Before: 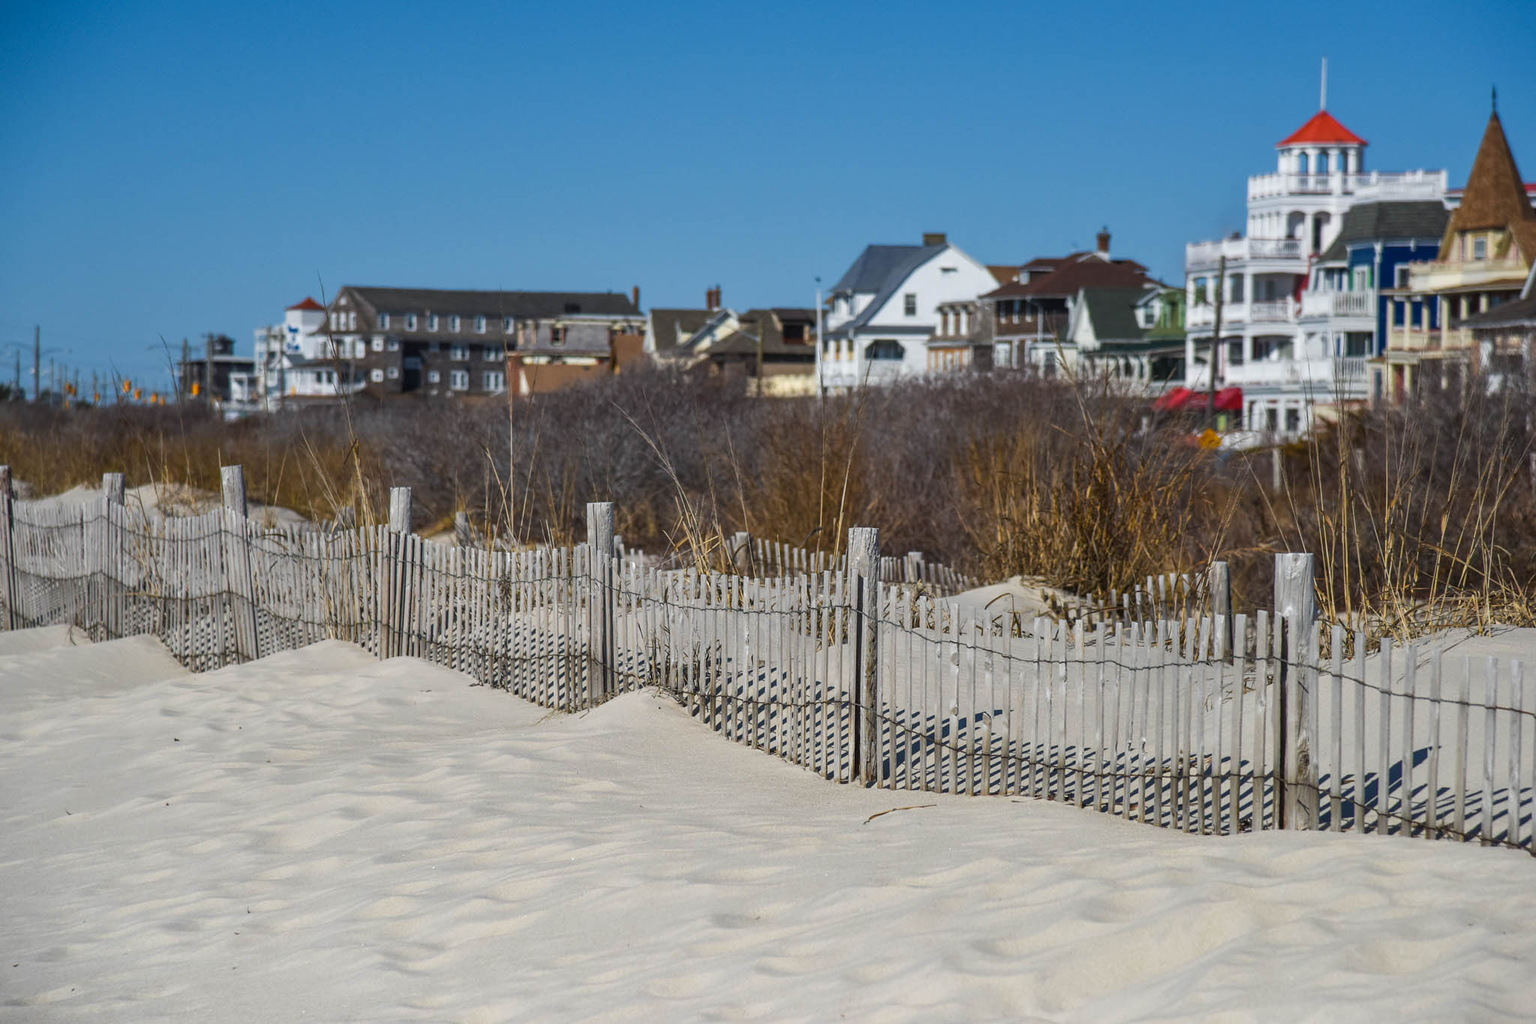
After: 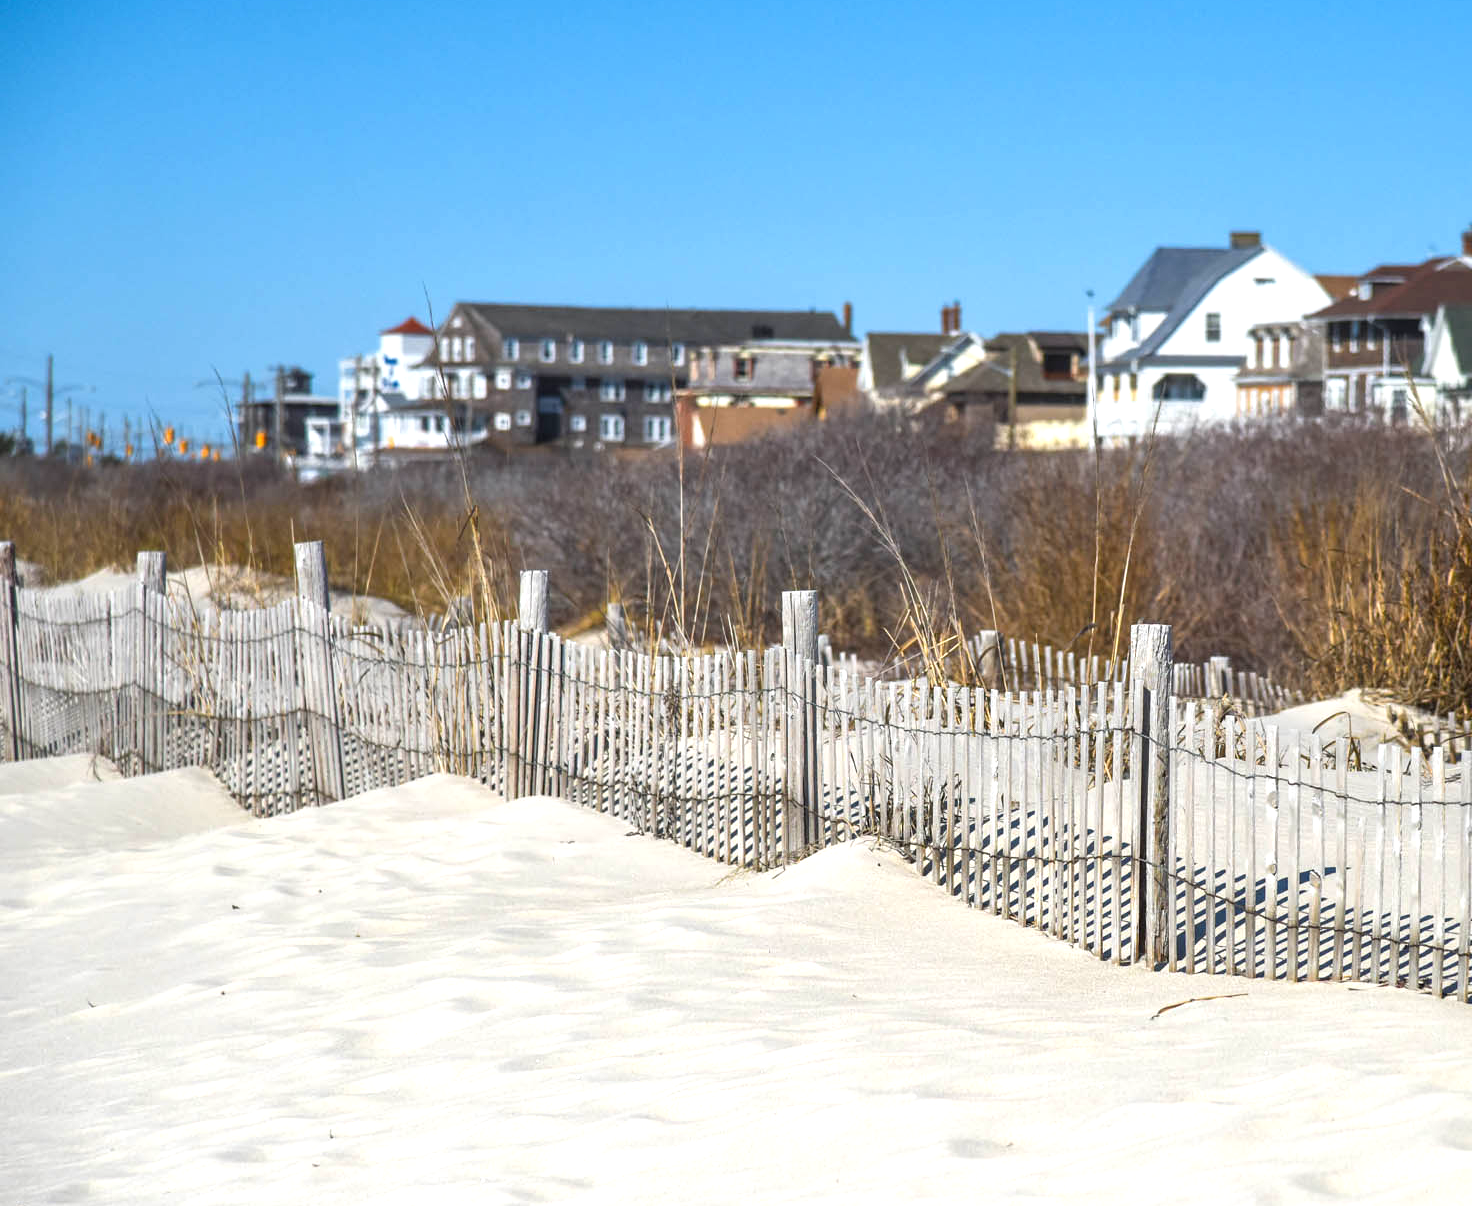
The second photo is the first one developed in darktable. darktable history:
crop: top 5.803%, right 27.864%, bottom 5.804%
exposure: black level correction 0, exposure 1 EV, compensate exposure bias true, compensate highlight preservation false
